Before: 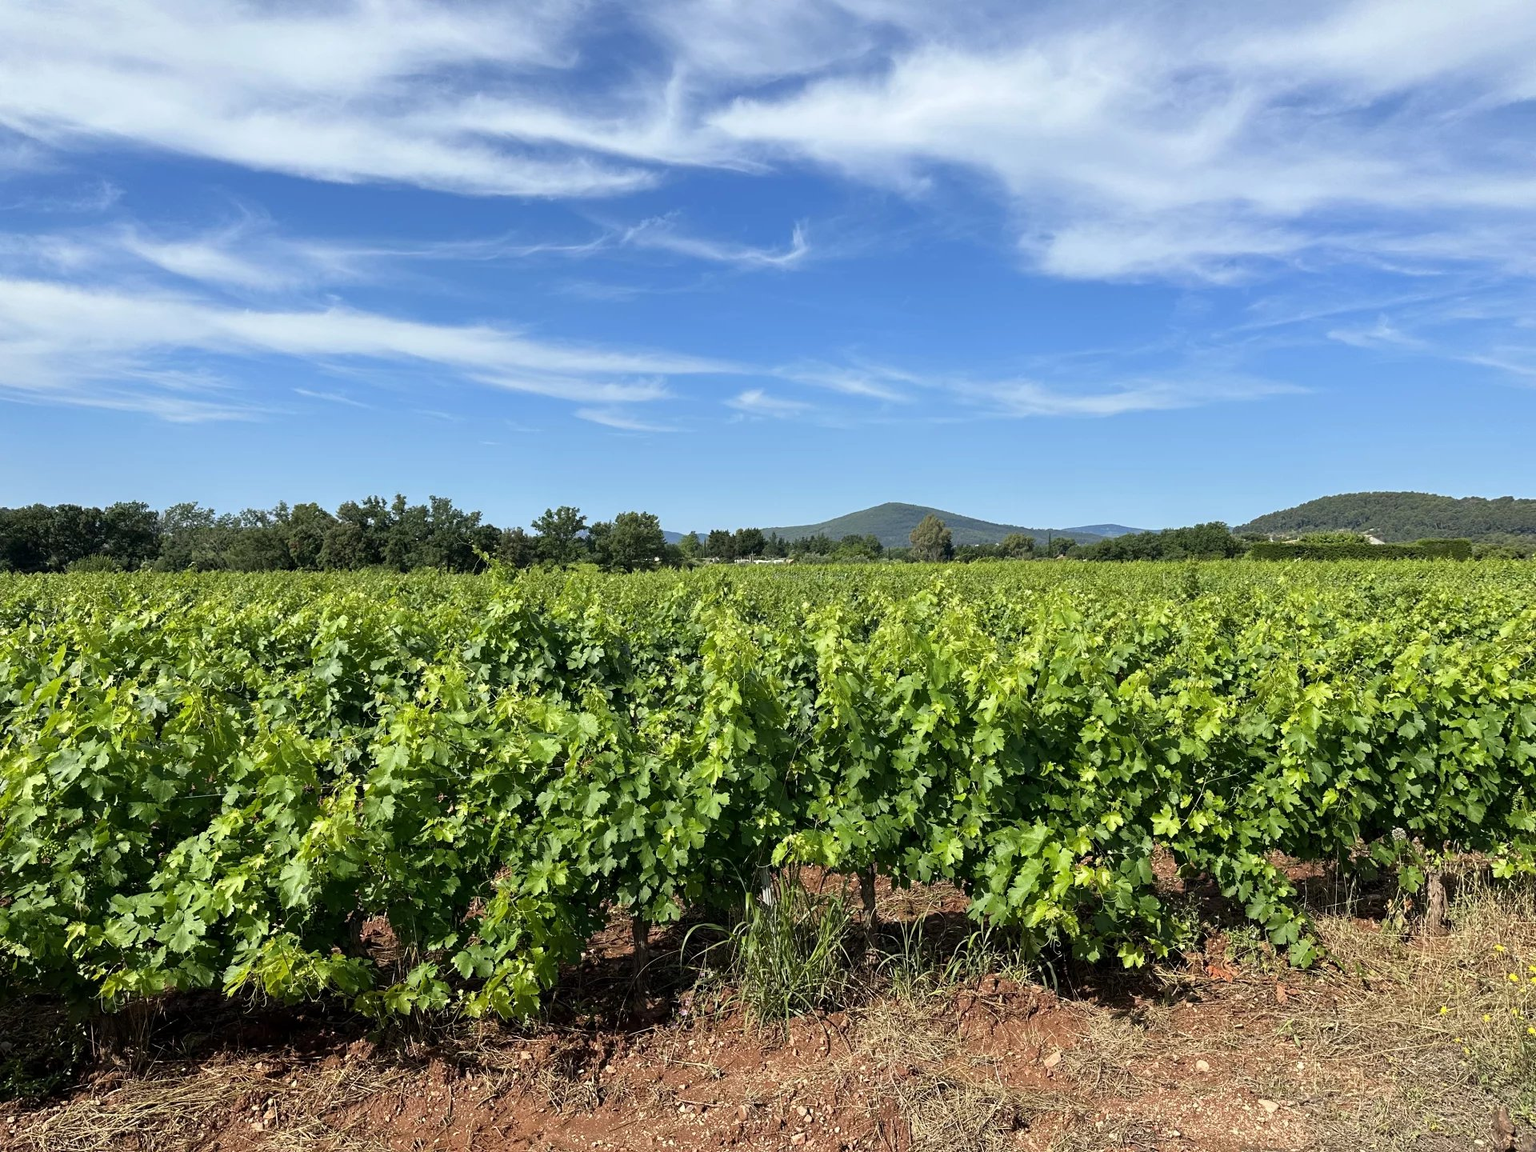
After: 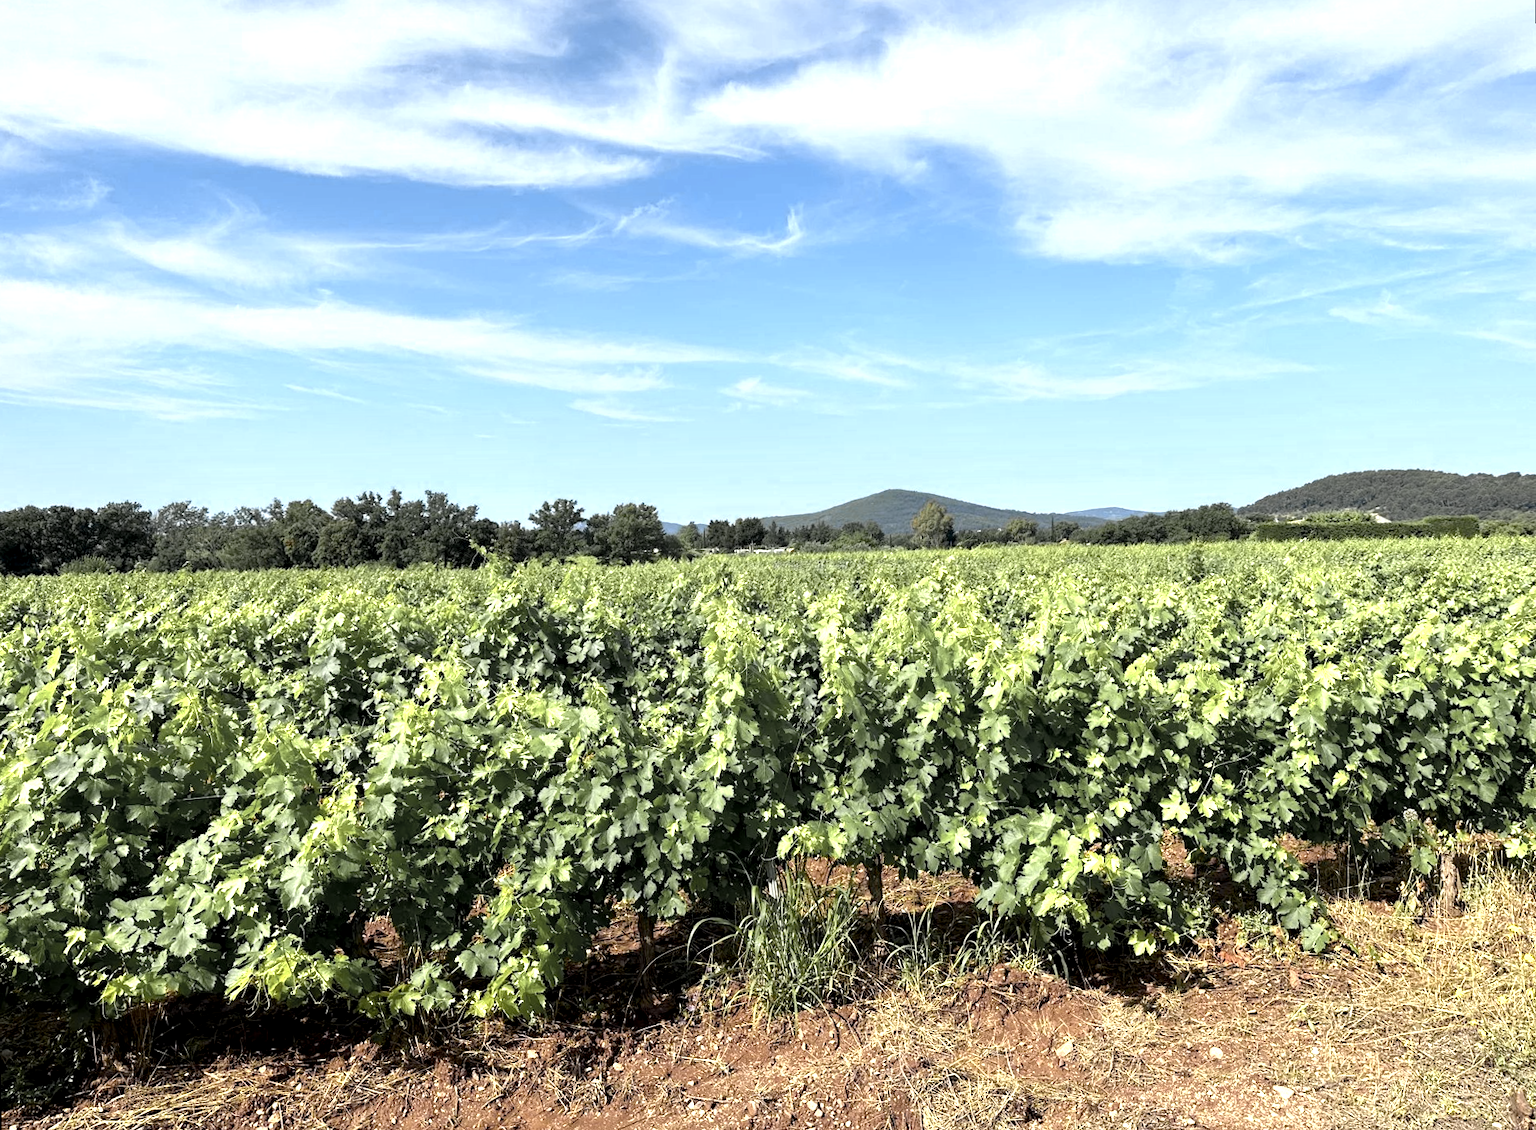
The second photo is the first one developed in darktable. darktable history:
exposure: black level correction 0.003, exposure 0.383 EV, compensate highlight preservation false
color zones: curves: ch0 [(0.004, 0.306) (0.107, 0.448) (0.252, 0.656) (0.41, 0.398) (0.595, 0.515) (0.768, 0.628)]; ch1 [(0.07, 0.323) (0.151, 0.452) (0.252, 0.608) (0.346, 0.221) (0.463, 0.189) (0.61, 0.368) (0.735, 0.395) (0.921, 0.412)]; ch2 [(0, 0.476) (0.132, 0.512) (0.243, 0.512) (0.397, 0.48) (0.522, 0.376) (0.634, 0.536) (0.761, 0.46)]
rotate and perspective: rotation -1°, crop left 0.011, crop right 0.989, crop top 0.025, crop bottom 0.975
